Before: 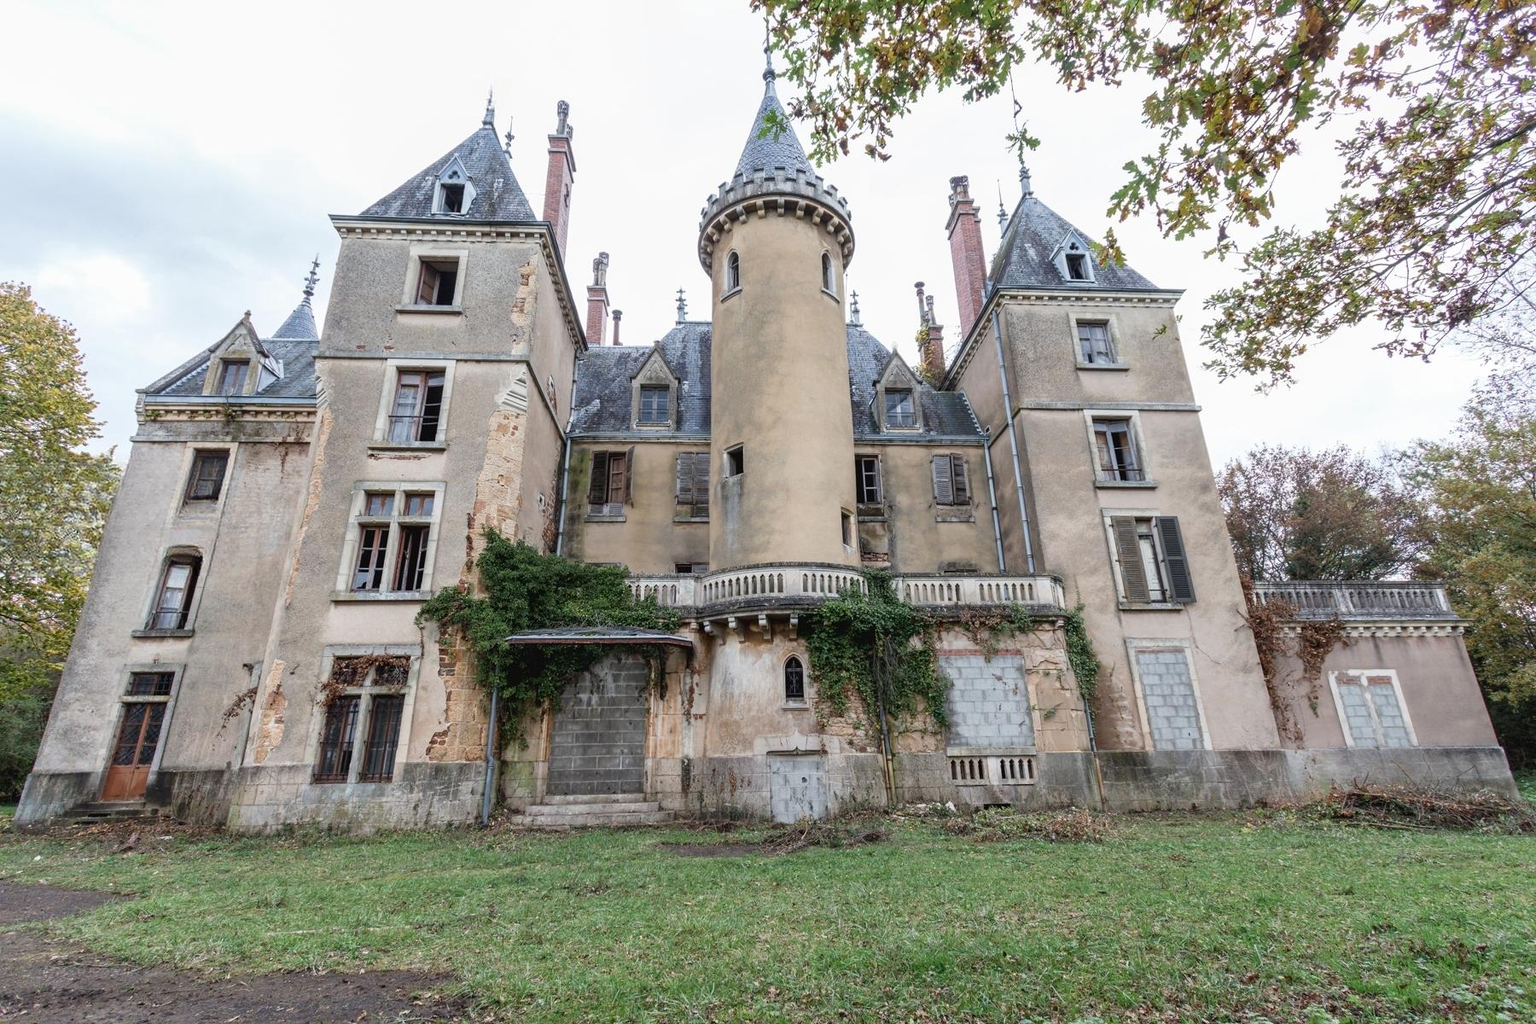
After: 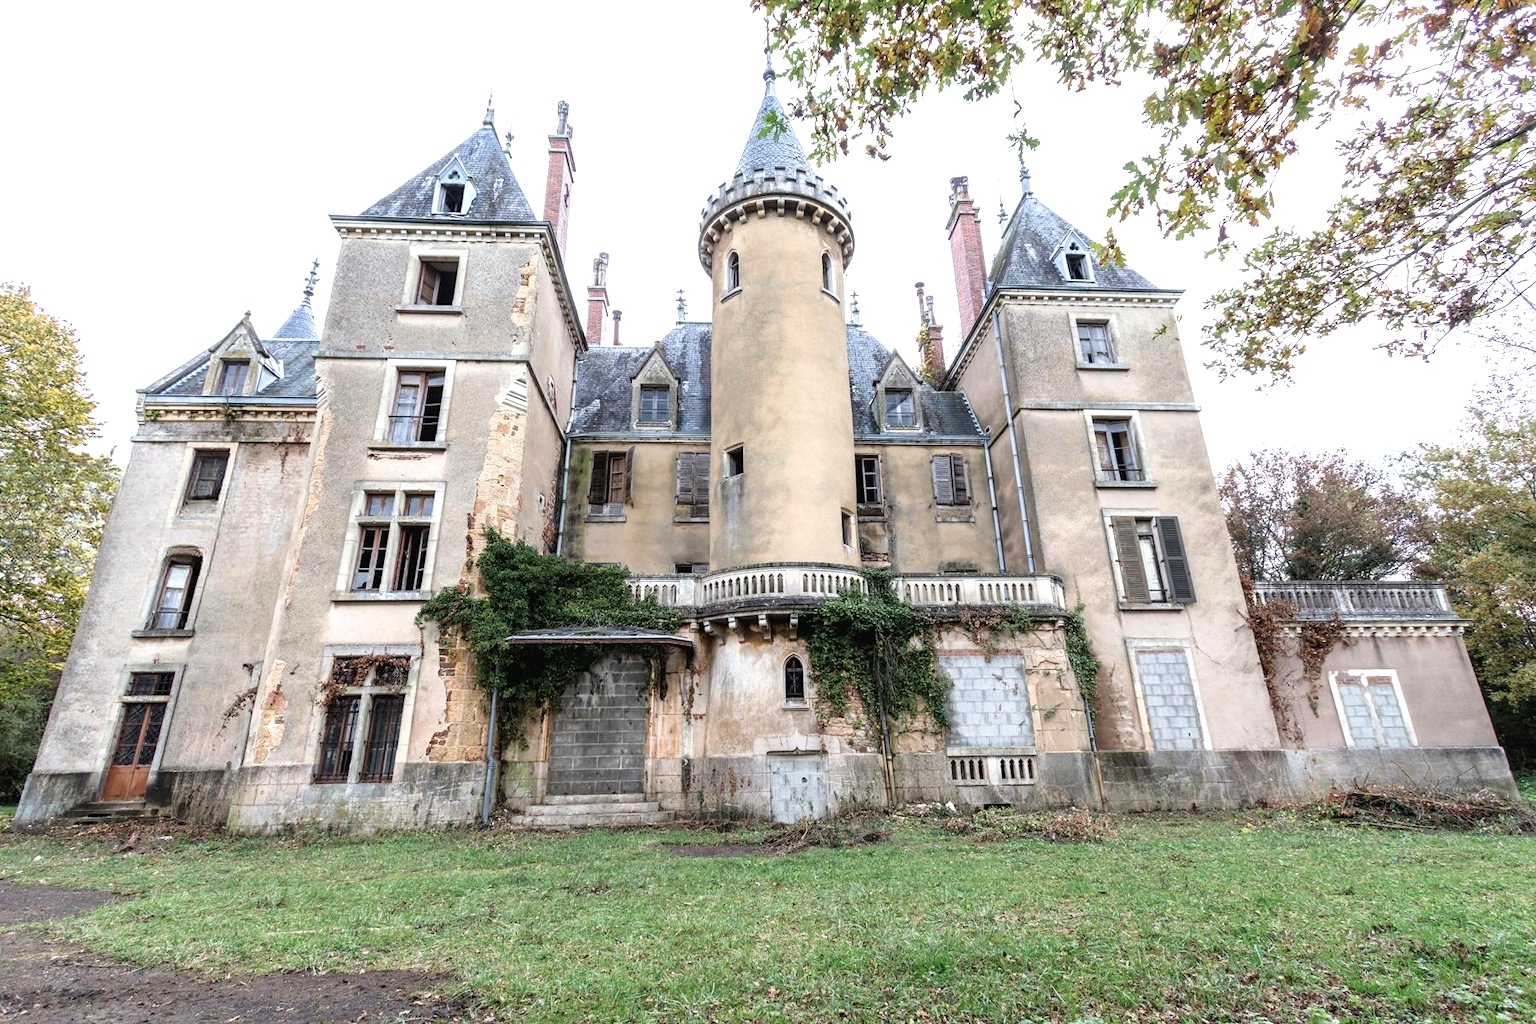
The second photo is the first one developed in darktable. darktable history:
tone equalizer: -8 EV -0.734 EV, -7 EV -0.671 EV, -6 EV -0.615 EV, -5 EV -0.362 EV, -3 EV 0.366 EV, -2 EV 0.6 EV, -1 EV 0.68 EV, +0 EV 0.737 EV, mask exposure compensation -0.505 EV
